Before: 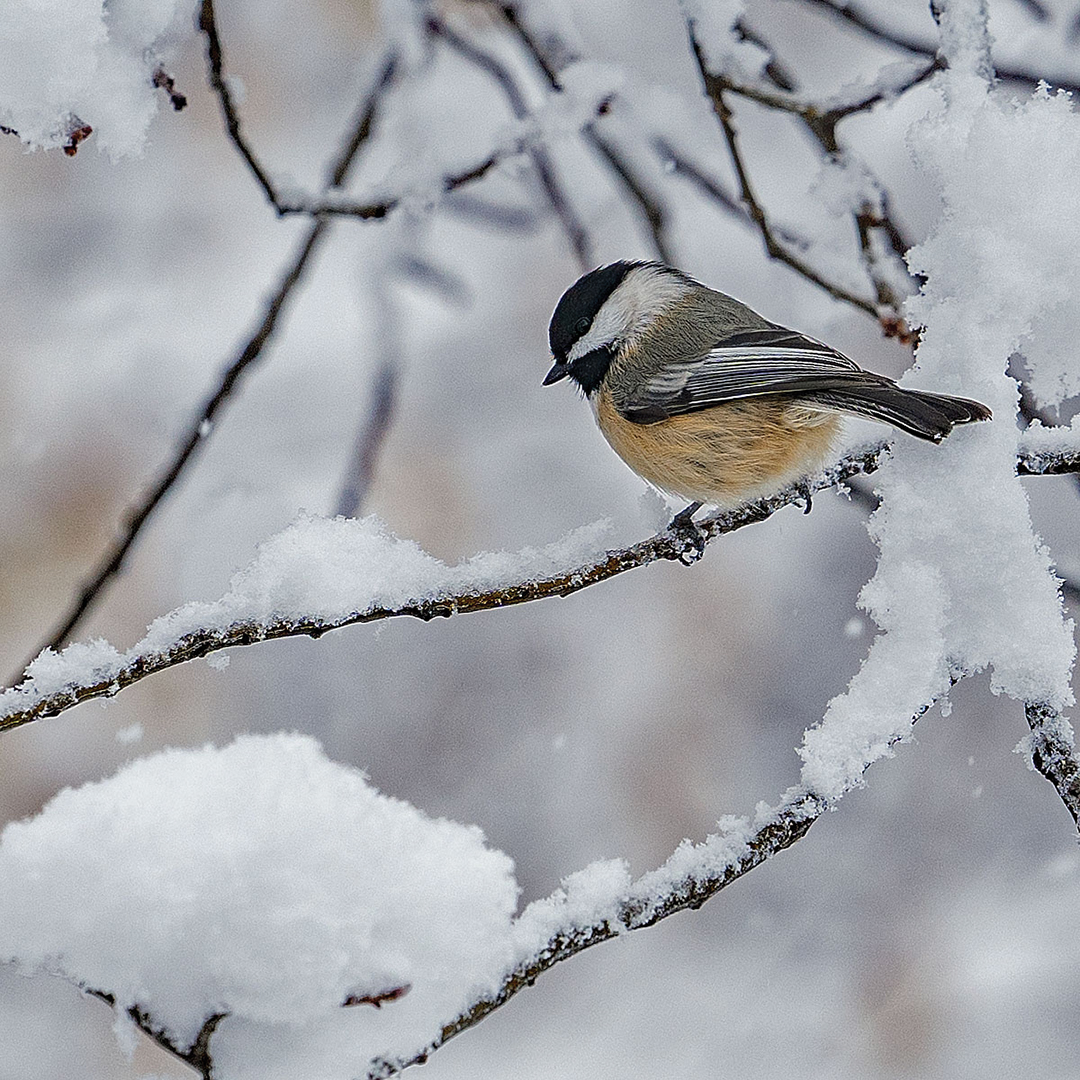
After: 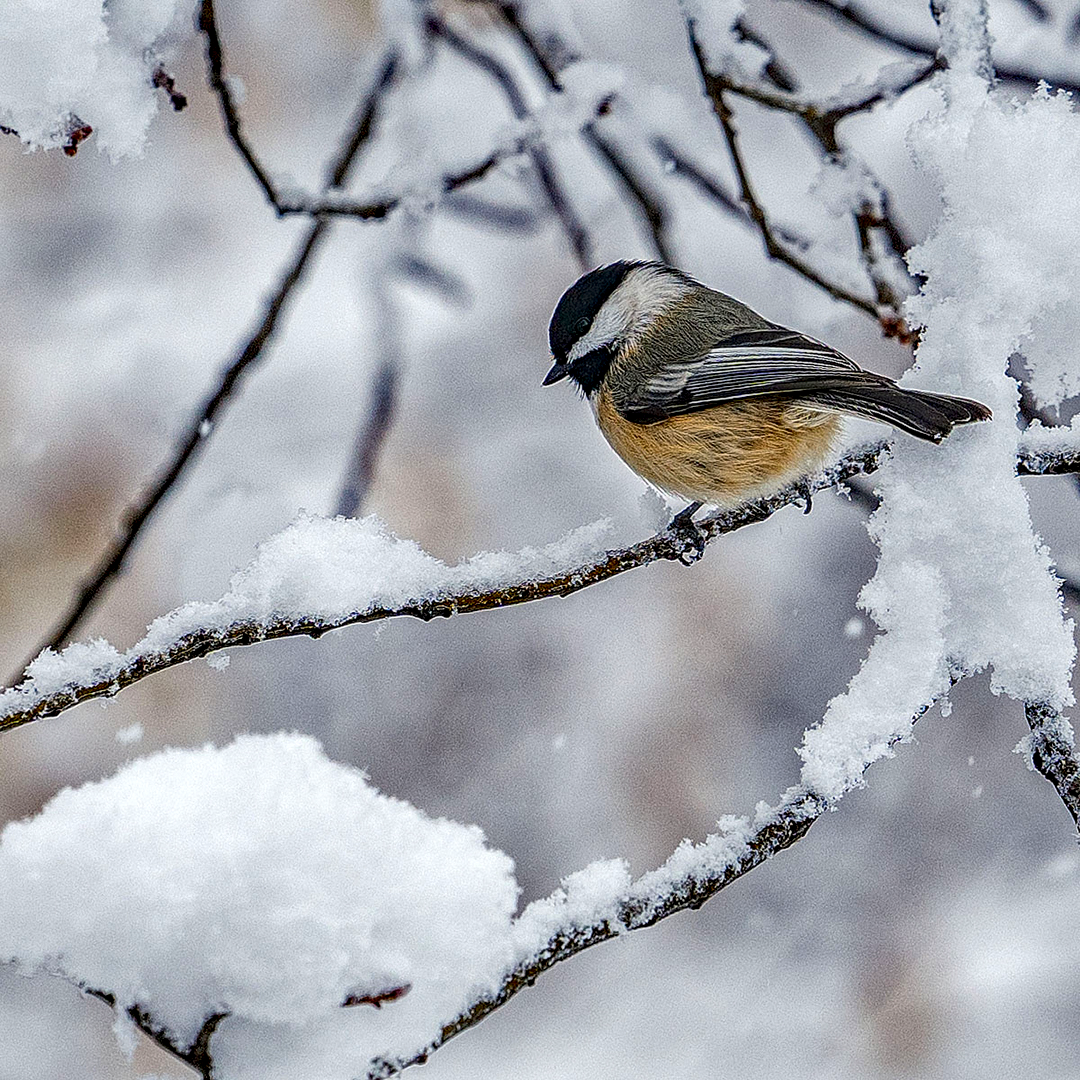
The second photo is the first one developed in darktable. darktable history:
local contrast: detail 144%
shadows and highlights: shadows 25, highlights -25
contrast brightness saturation: contrast 0.18, saturation 0.3
